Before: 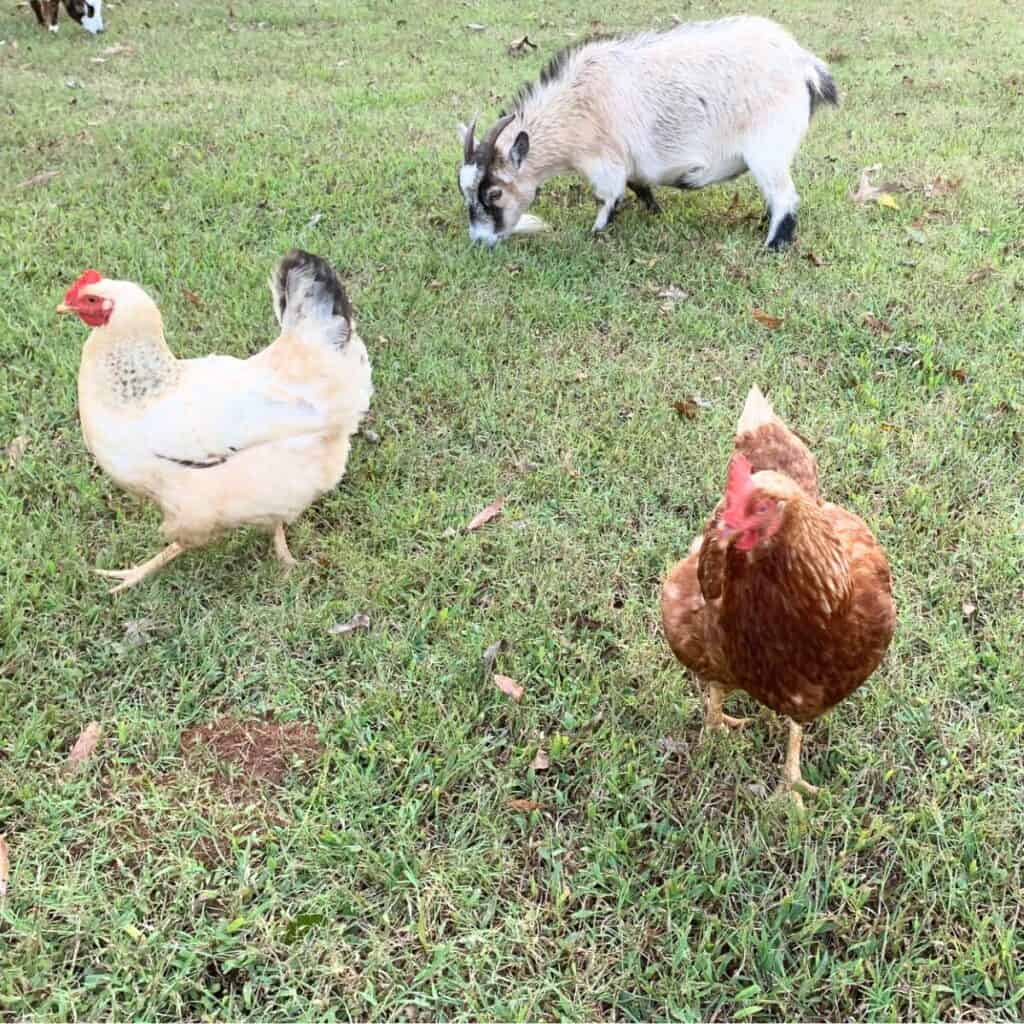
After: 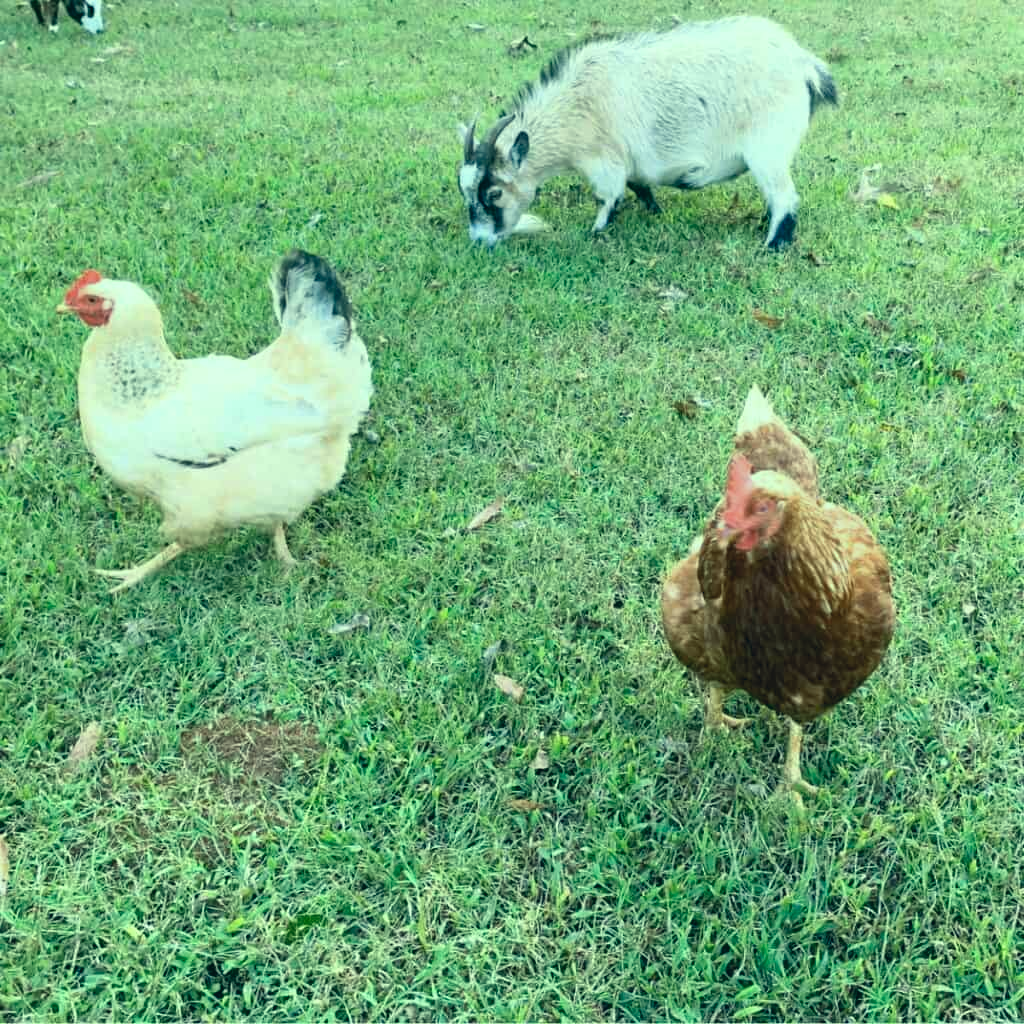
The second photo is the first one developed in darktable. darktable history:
color correction: highlights a* -20.08, highlights b* 9.8, shadows a* -20.4, shadows b* -10.76
exposure: compensate exposure bias true, compensate highlight preservation false
